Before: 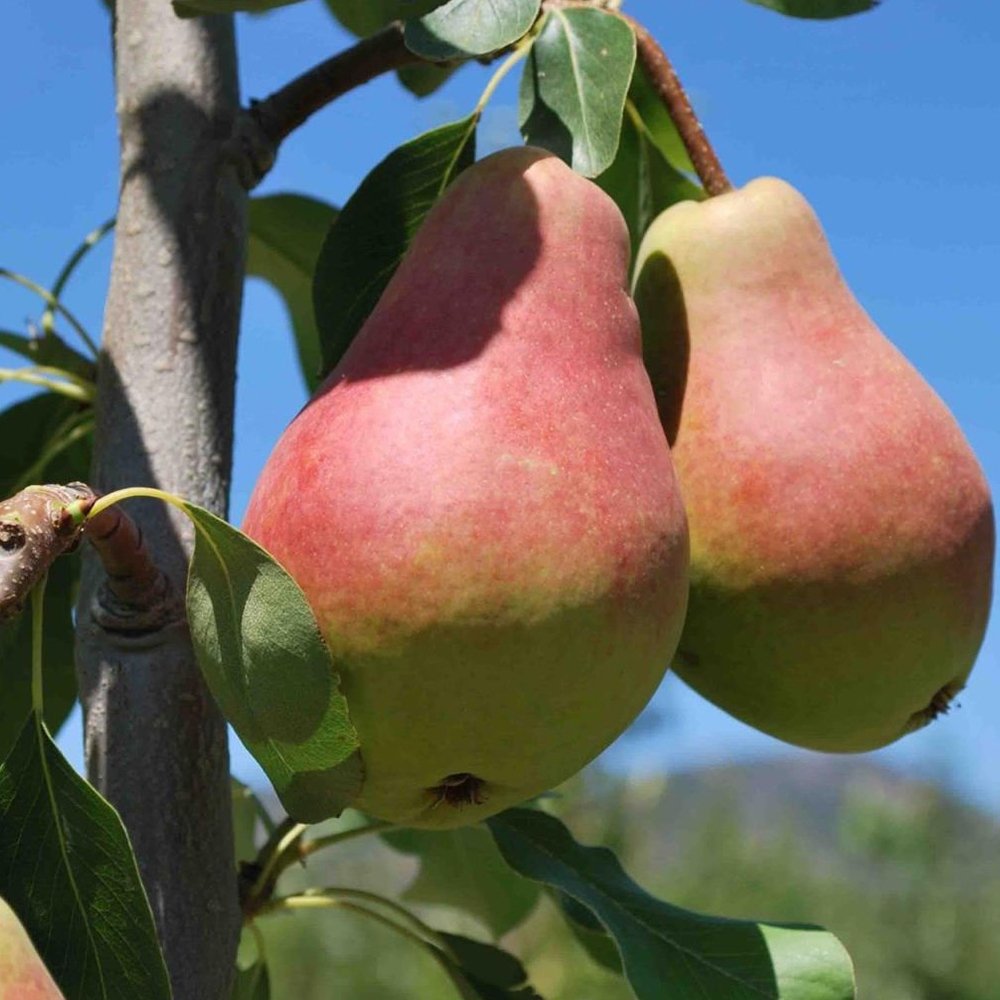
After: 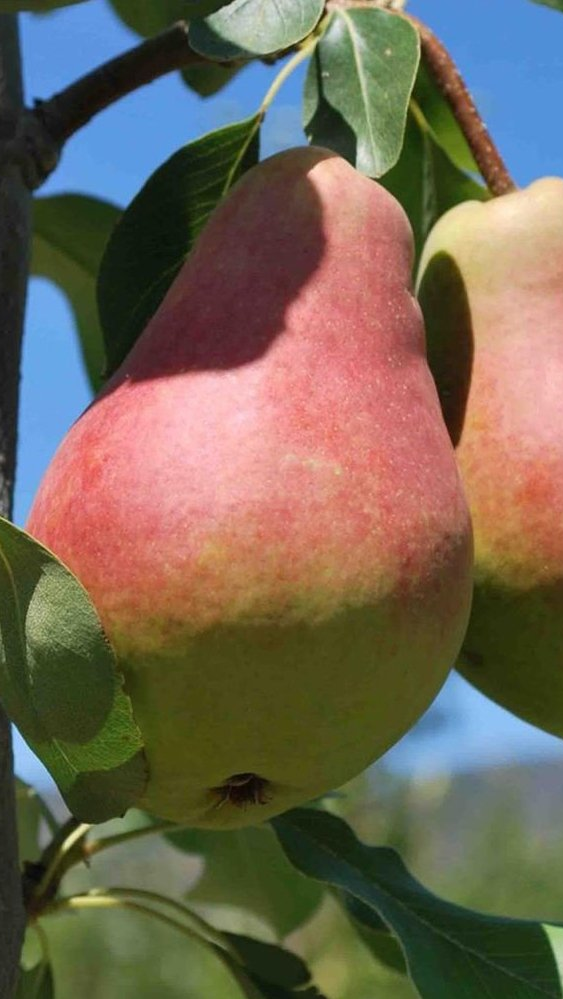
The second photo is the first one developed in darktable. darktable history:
crop: left 21.657%, right 21.981%, bottom 0.01%
